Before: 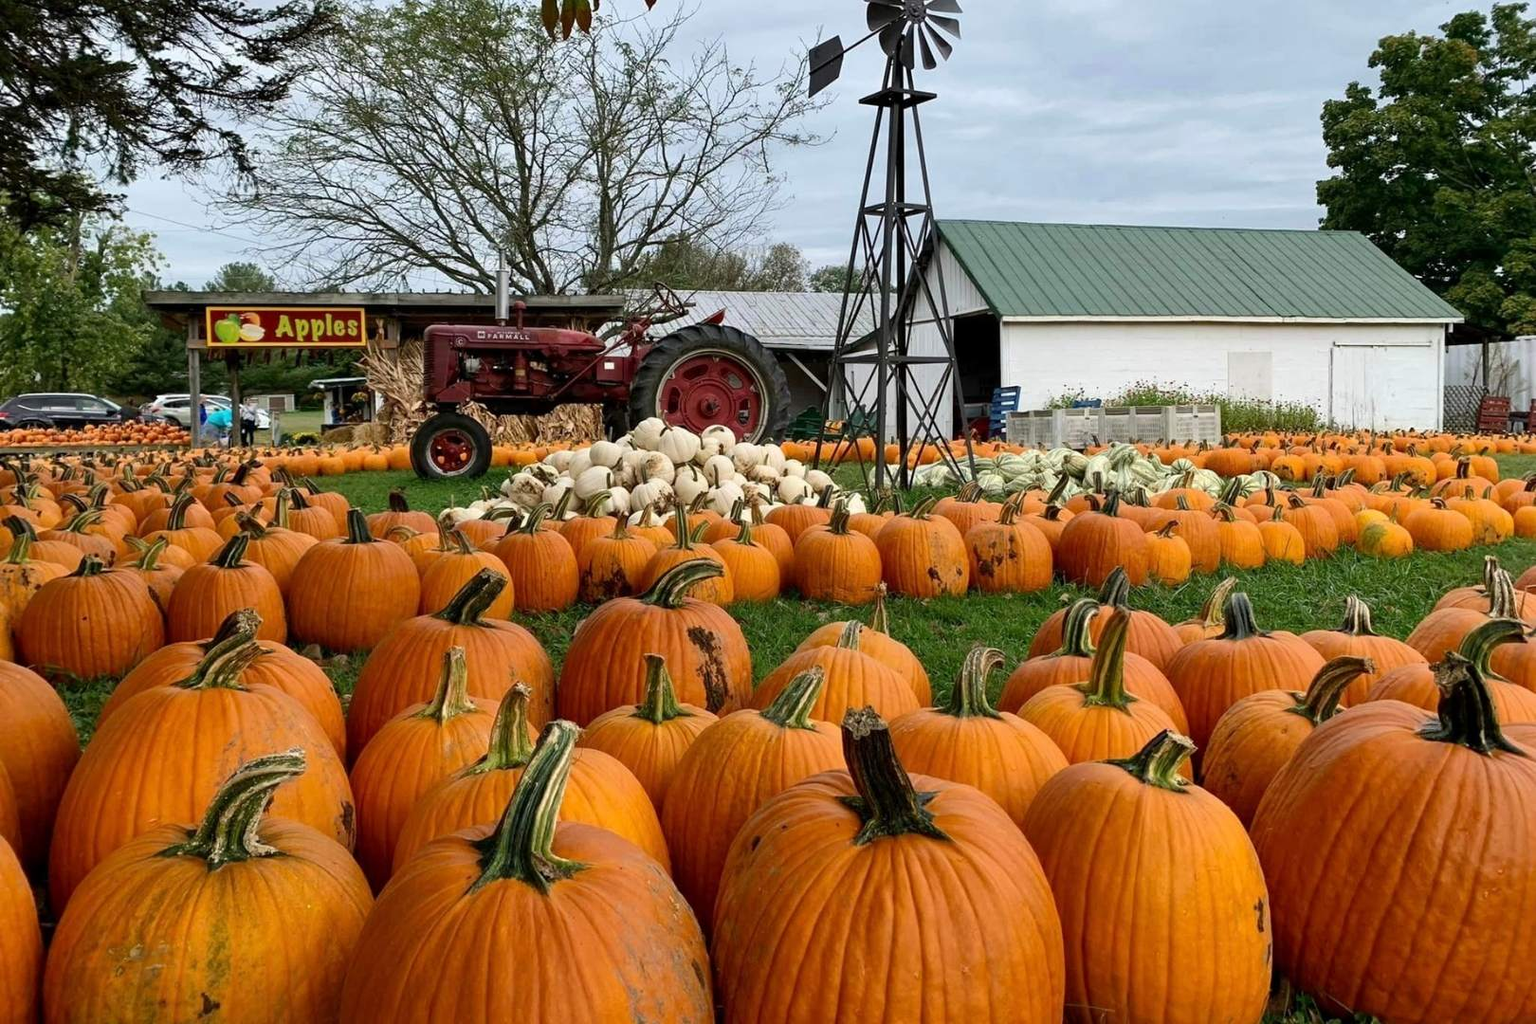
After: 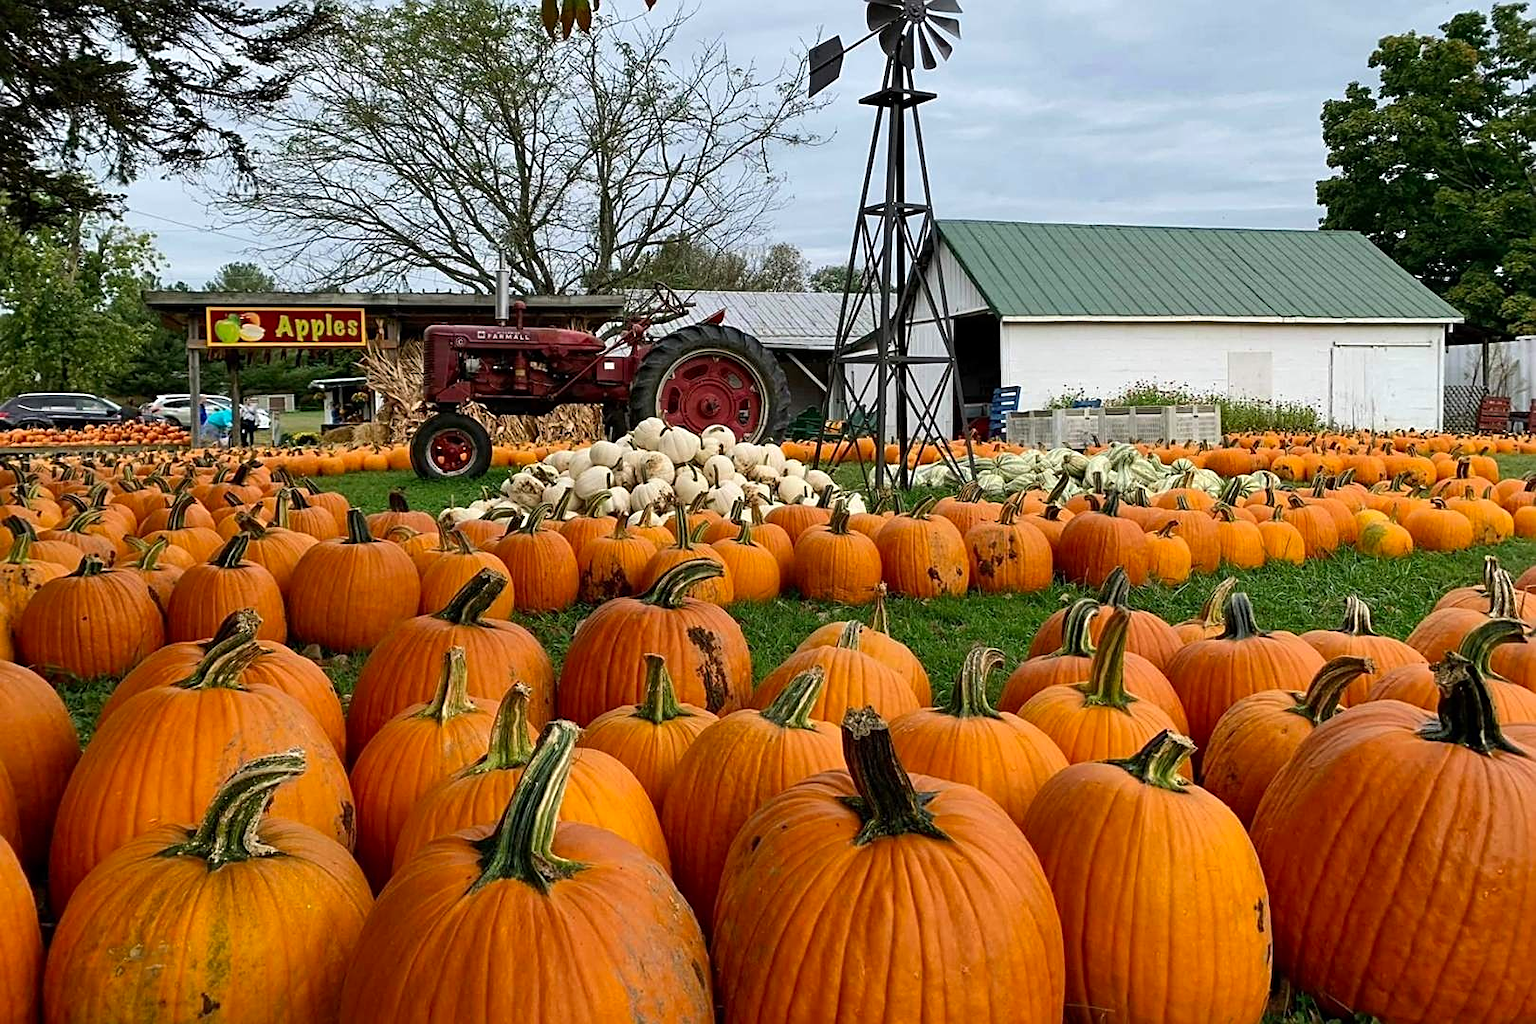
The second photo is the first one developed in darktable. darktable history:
contrast brightness saturation: saturation 0.1
sharpen: on, module defaults
